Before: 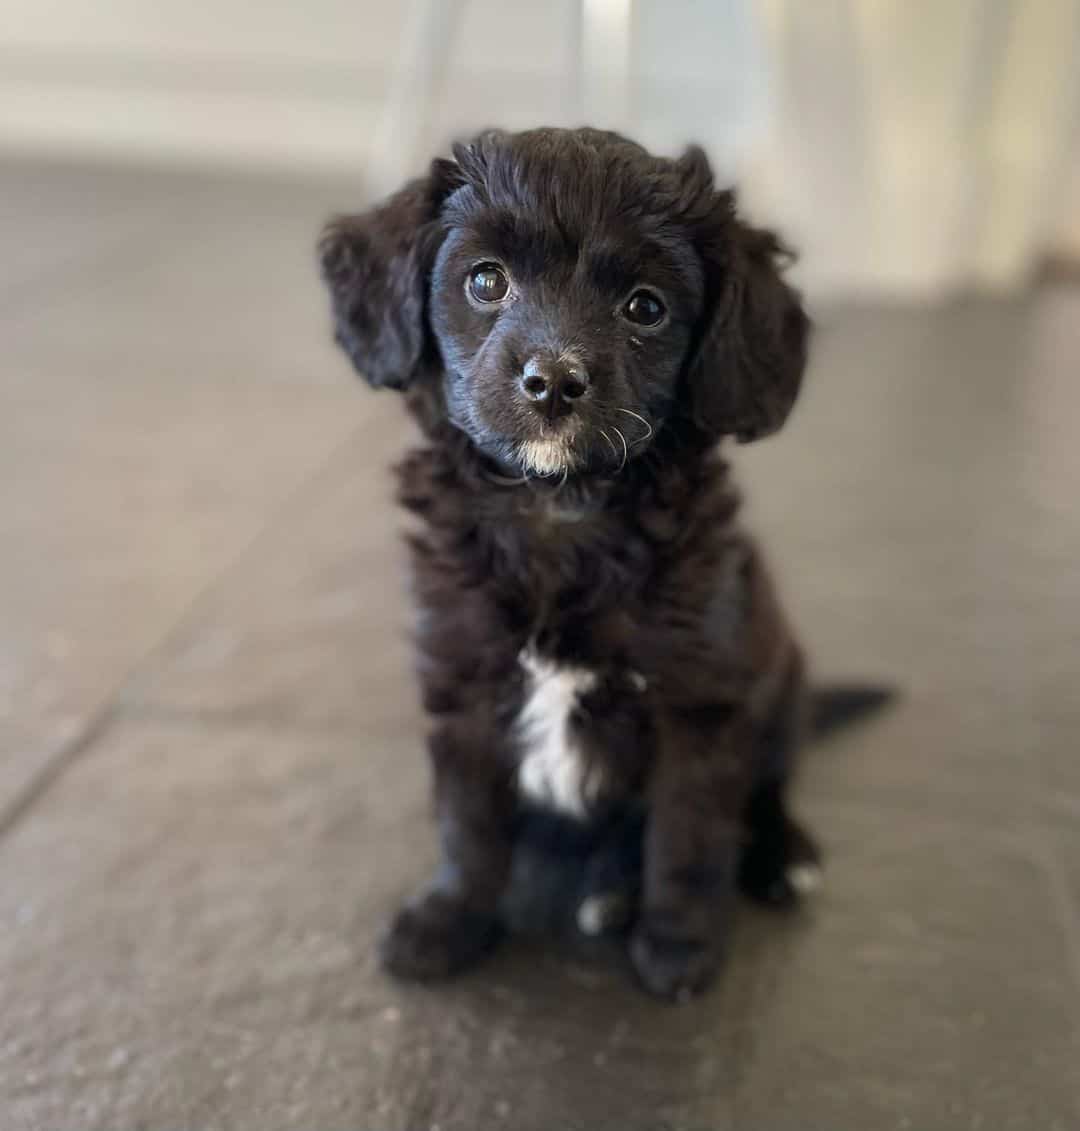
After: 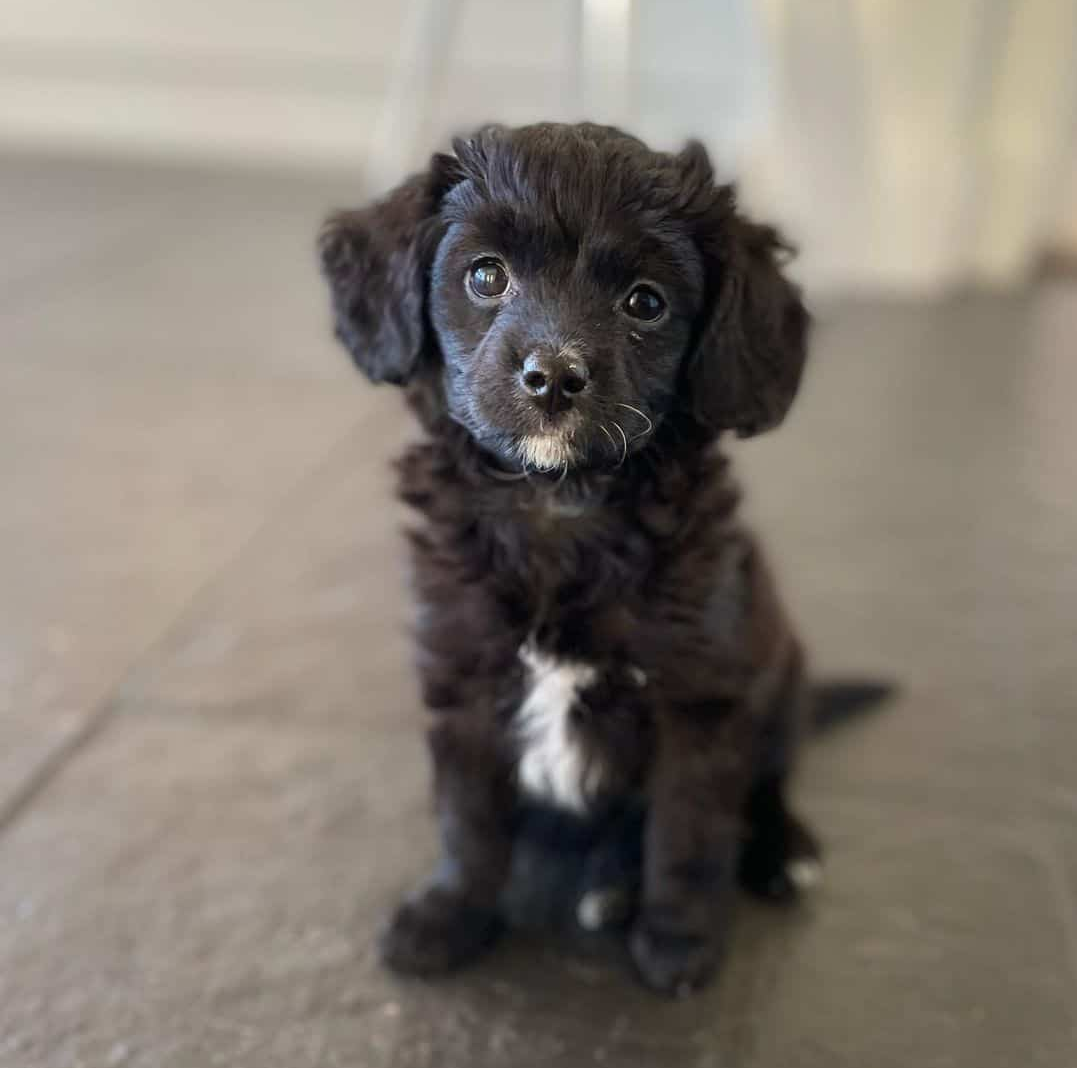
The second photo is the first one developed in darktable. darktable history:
crop: top 0.462%, right 0.26%, bottom 5.041%
exposure: compensate highlight preservation false
tone equalizer: edges refinement/feathering 500, mask exposure compensation -1.57 EV, preserve details no
